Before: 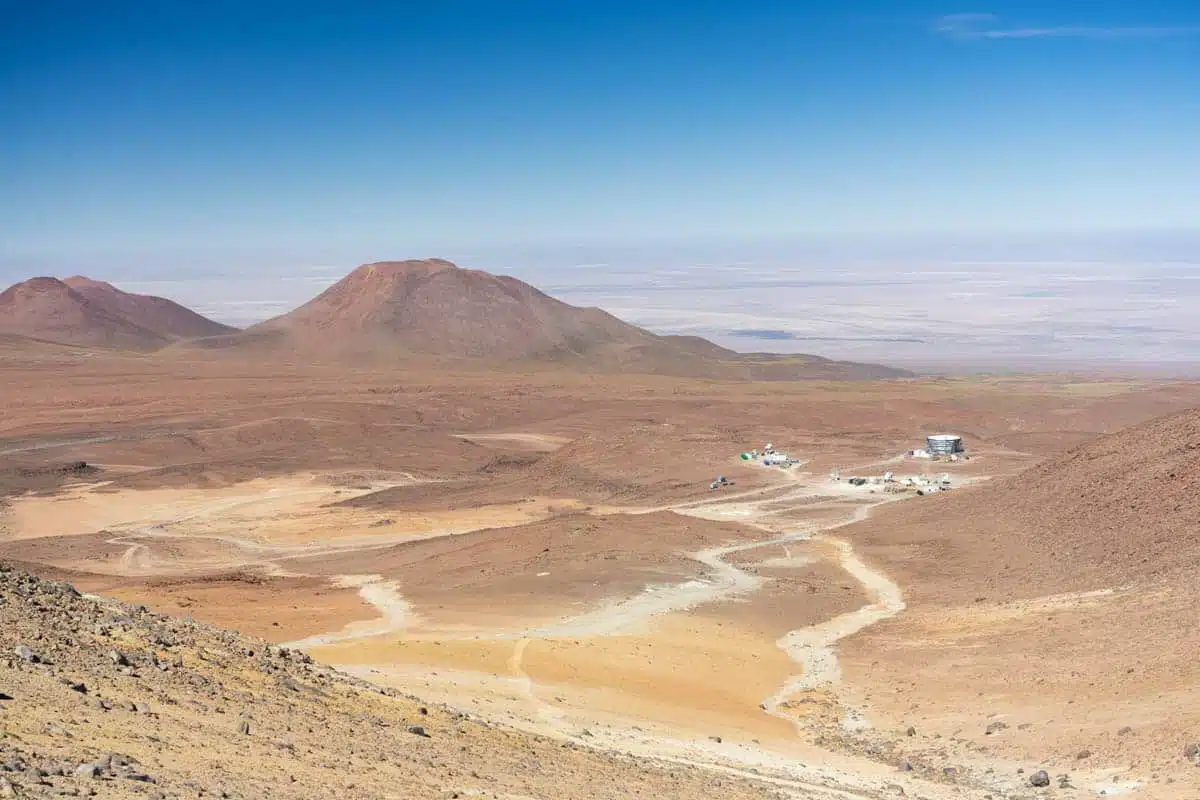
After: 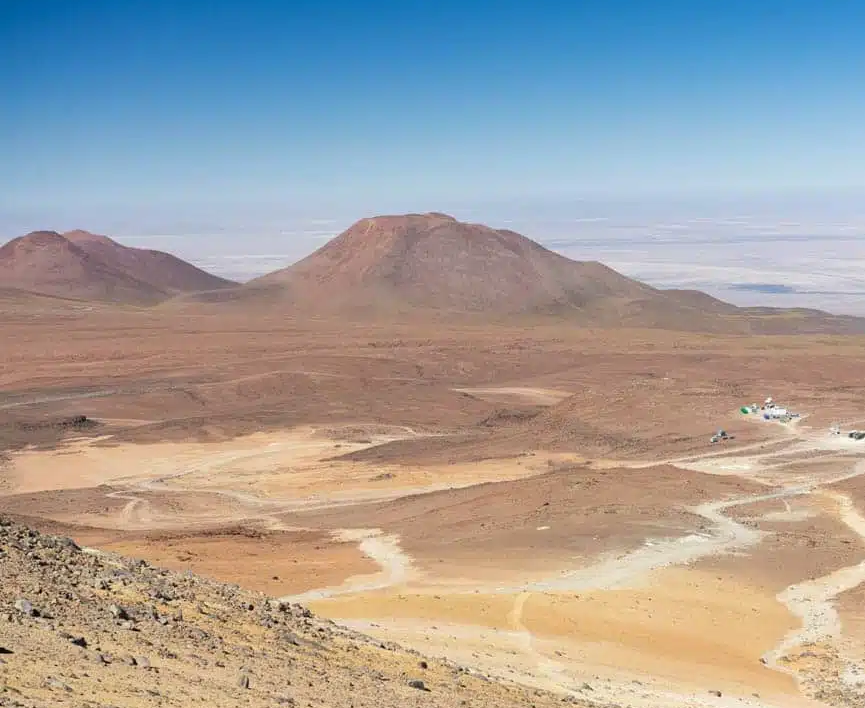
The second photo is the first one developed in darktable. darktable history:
crop: top 5.77%, right 27.875%, bottom 5.65%
